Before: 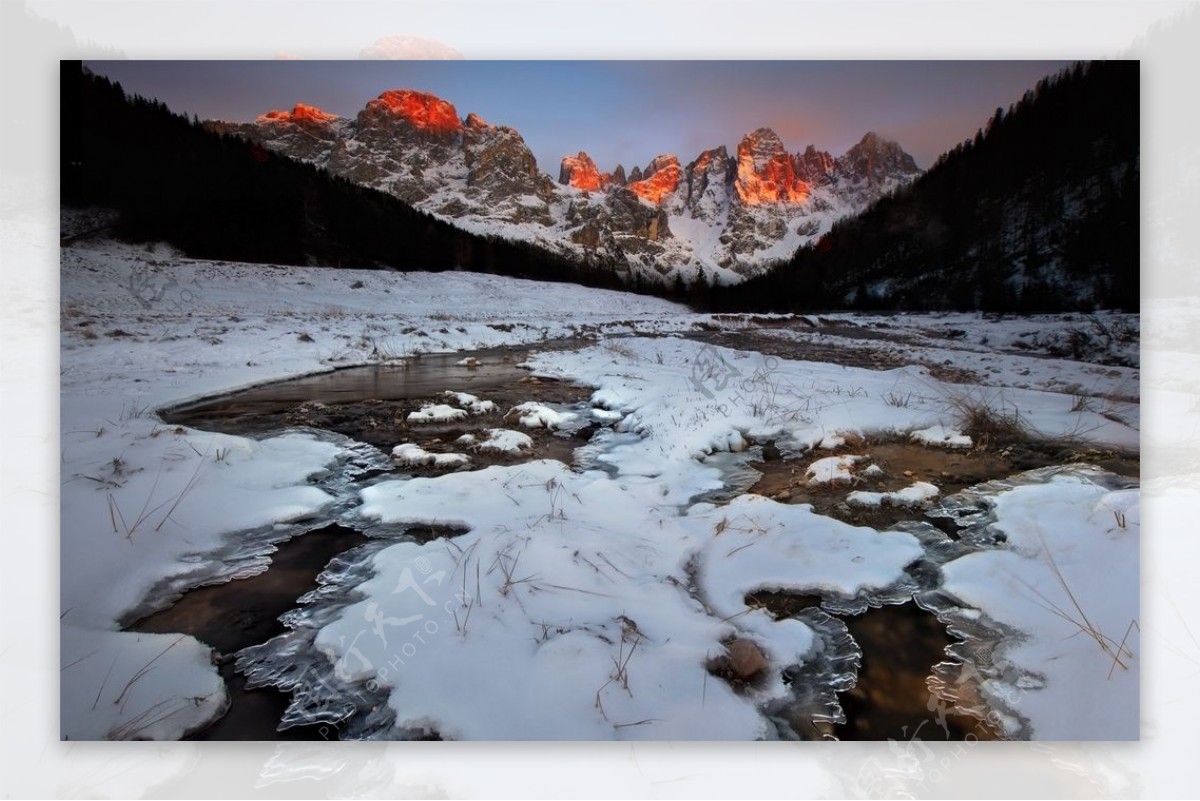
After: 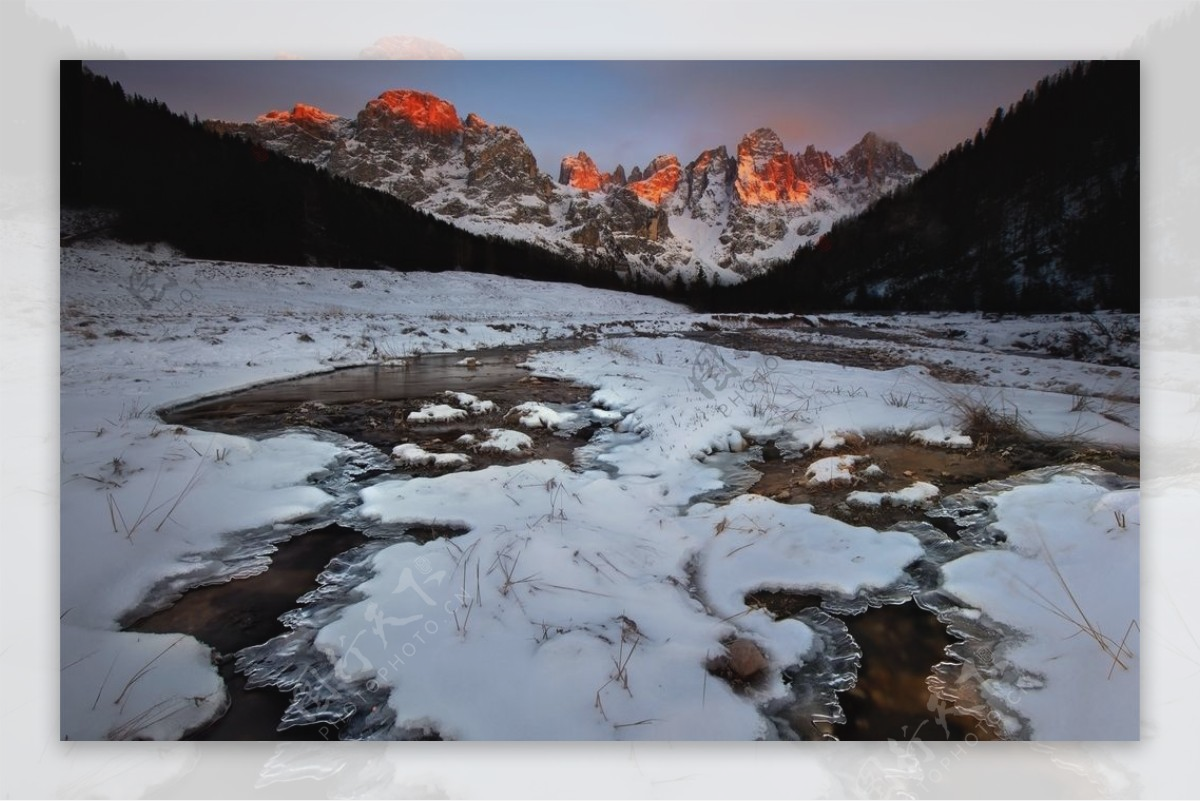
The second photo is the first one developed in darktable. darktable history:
contrast brightness saturation: contrast -0.077, brightness -0.033, saturation -0.109
